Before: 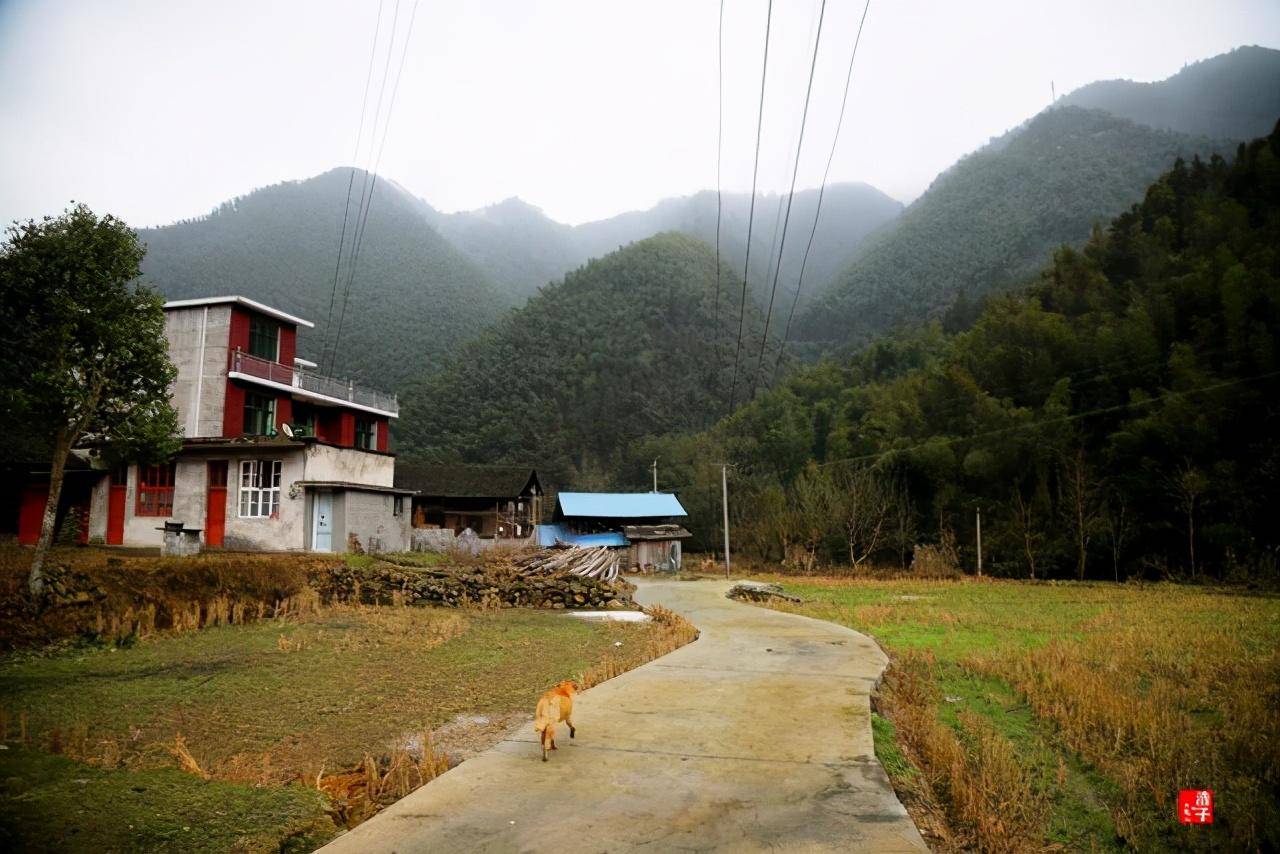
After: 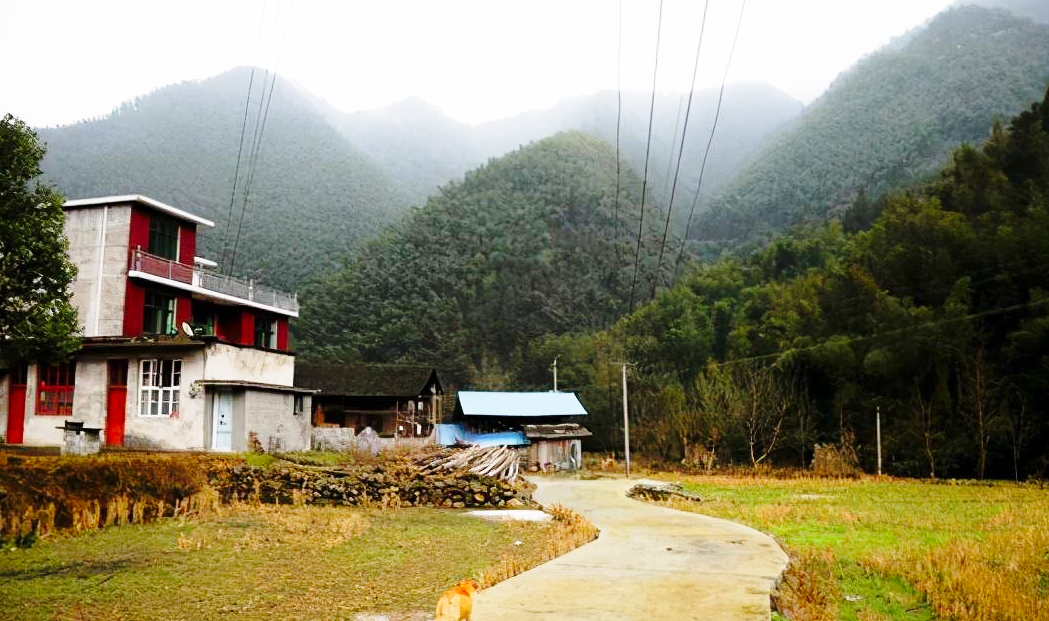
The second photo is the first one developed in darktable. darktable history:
crop: left 7.856%, top 11.836%, right 10.12%, bottom 15.387%
base curve: curves: ch0 [(0, 0) (0.028, 0.03) (0.121, 0.232) (0.46, 0.748) (0.859, 0.968) (1, 1)], preserve colors none
